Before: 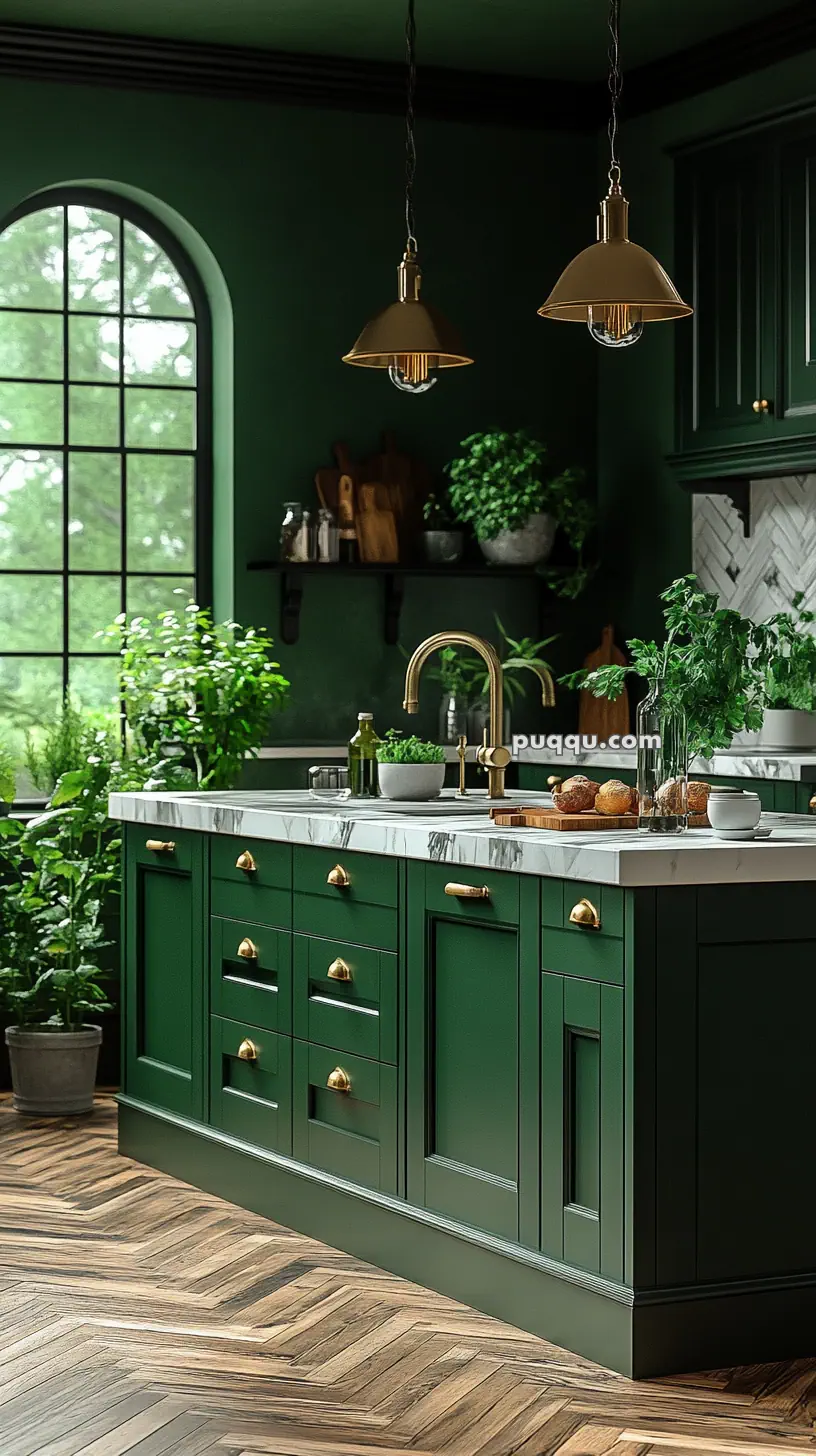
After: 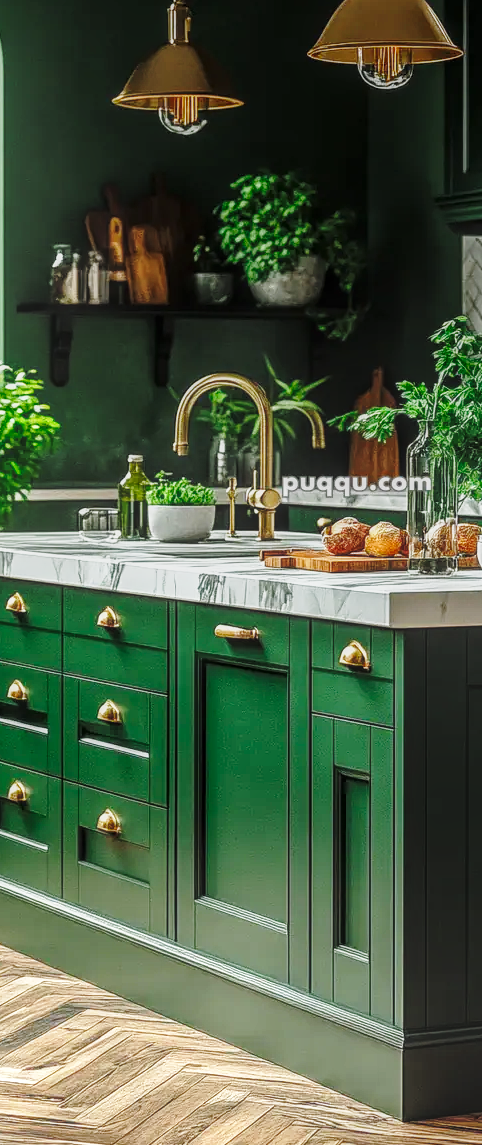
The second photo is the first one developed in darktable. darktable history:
crop and rotate: left 28.256%, top 17.734%, right 12.656%, bottom 3.573%
local contrast: highlights 66%, shadows 33%, detail 166%, midtone range 0.2
base curve: curves: ch0 [(0, 0) (0.028, 0.03) (0.121, 0.232) (0.46, 0.748) (0.859, 0.968) (1, 1)], preserve colors none
